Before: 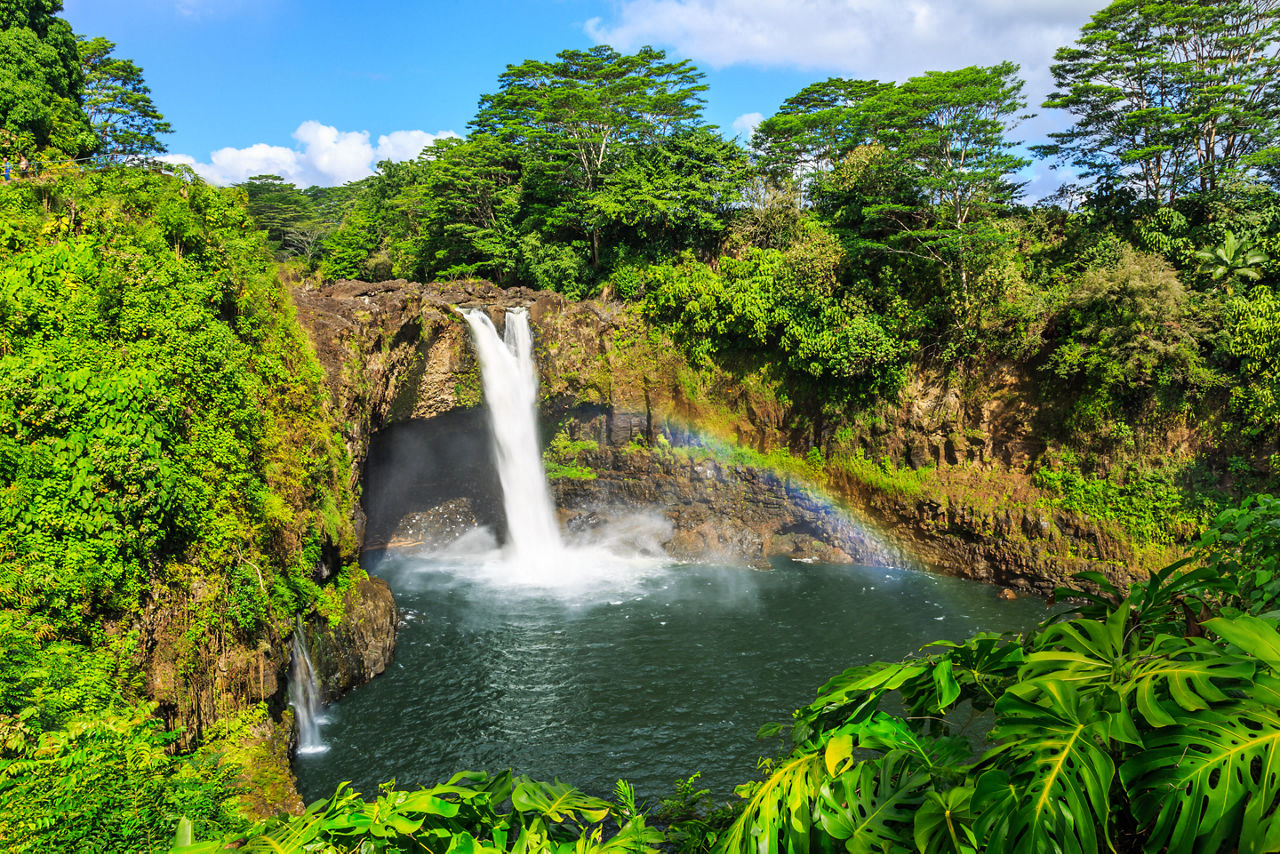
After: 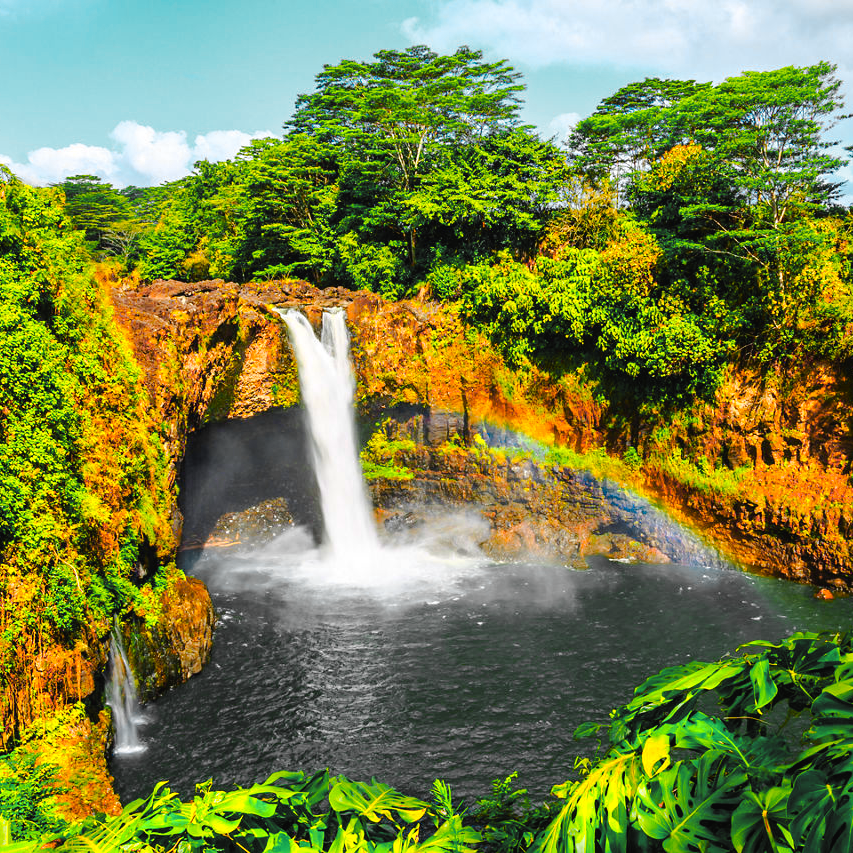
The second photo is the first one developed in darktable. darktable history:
color balance rgb: perceptual saturation grading › global saturation 36.342%, perceptual saturation grading › shadows 35.058%
crop and rotate: left 14.359%, right 18.934%
color zones: curves: ch0 [(0.257, 0.558) (0.75, 0.565)]; ch1 [(0.004, 0.857) (0.14, 0.416) (0.257, 0.695) (0.442, 0.032) (0.736, 0.266) (0.891, 0.741)]; ch2 [(0, 0.623) (0.112, 0.436) (0.271, 0.474) (0.516, 0.64) (0.743, 0.286)]
tone curve: curves: ch0 [(0, 0.021) (0.049, 0.044) (0.157, 0.131) (0.365, 0.359) (0.499, 0.517) (0.675, 0.667) (0.856, 0.83) (1, 0.969)]; ch1 [(0, 0) (0.302, 0.309) (0.433, 0.443) (0.472, 0.47) (0.502, 0.503) (0.527, 0.516) (0.564, 0.557) (0.614, 0.645) (0.677, 0.722) (0.859, 0.889) (1, 1)]; ch2 [(0, 0) (0.33, 0.301) (0.447, 0.44) (0.487, 0.496) (0.502, 0.501) (0.535, 0.537) (0.565, 0.558) (0.608, 0.624) (1, 1)], preserve colors none
exposure: black level correction 0.001, exposure 0.136 EV, compensate highlight preservation false
